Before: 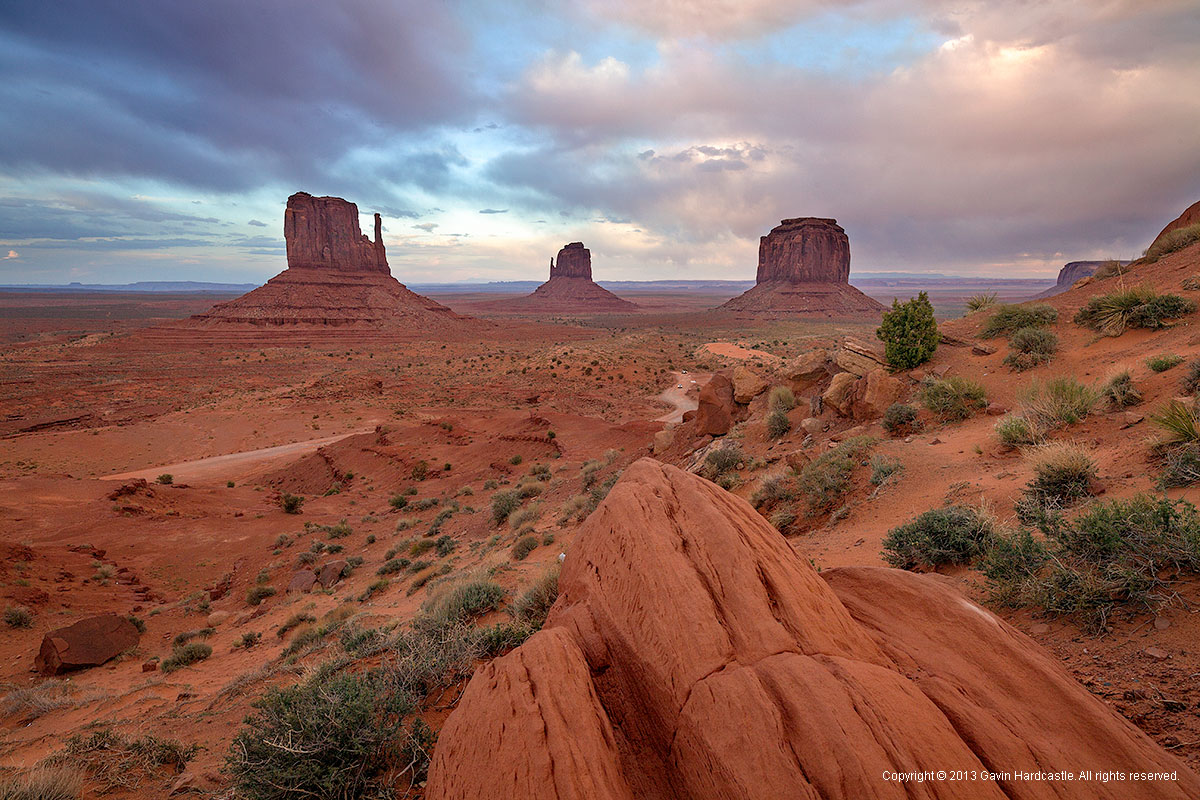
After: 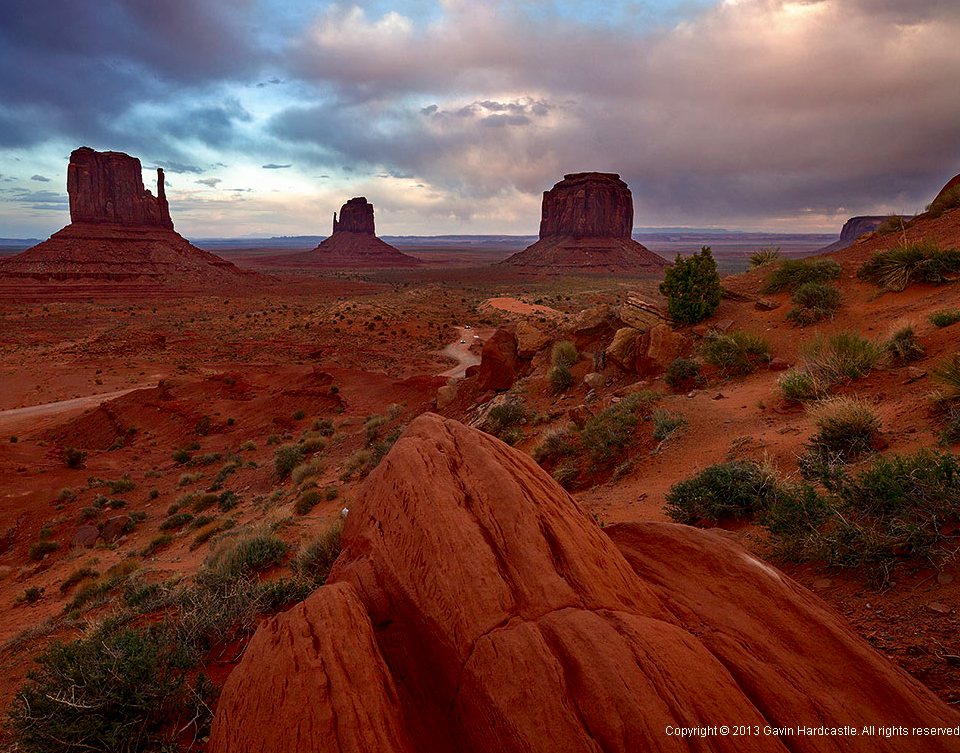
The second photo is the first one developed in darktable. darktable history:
crop and rotate: left 18.157%, top 5.841%, right 1.776%
contrast brightness saturation: contrast 0.104, brightness -0.271, saturation 0.142
